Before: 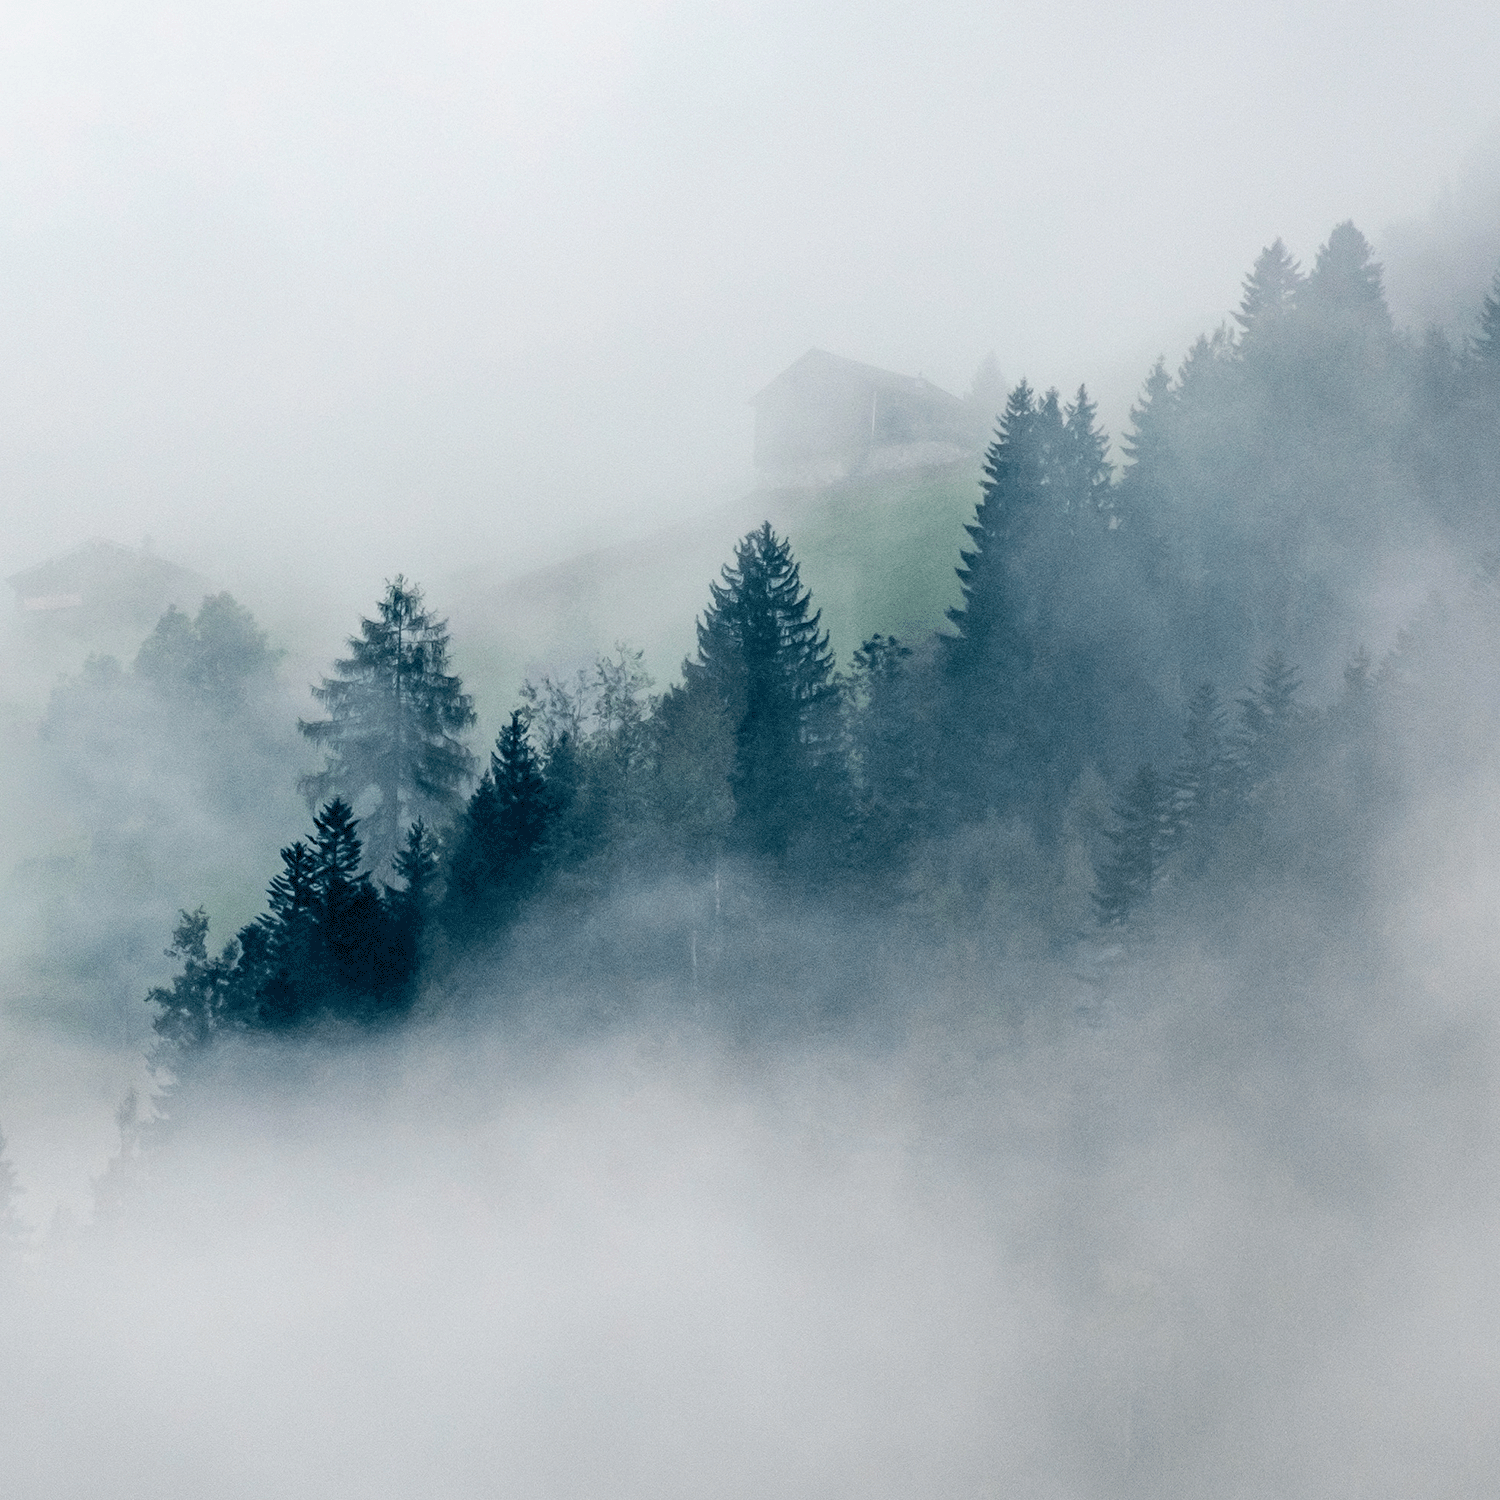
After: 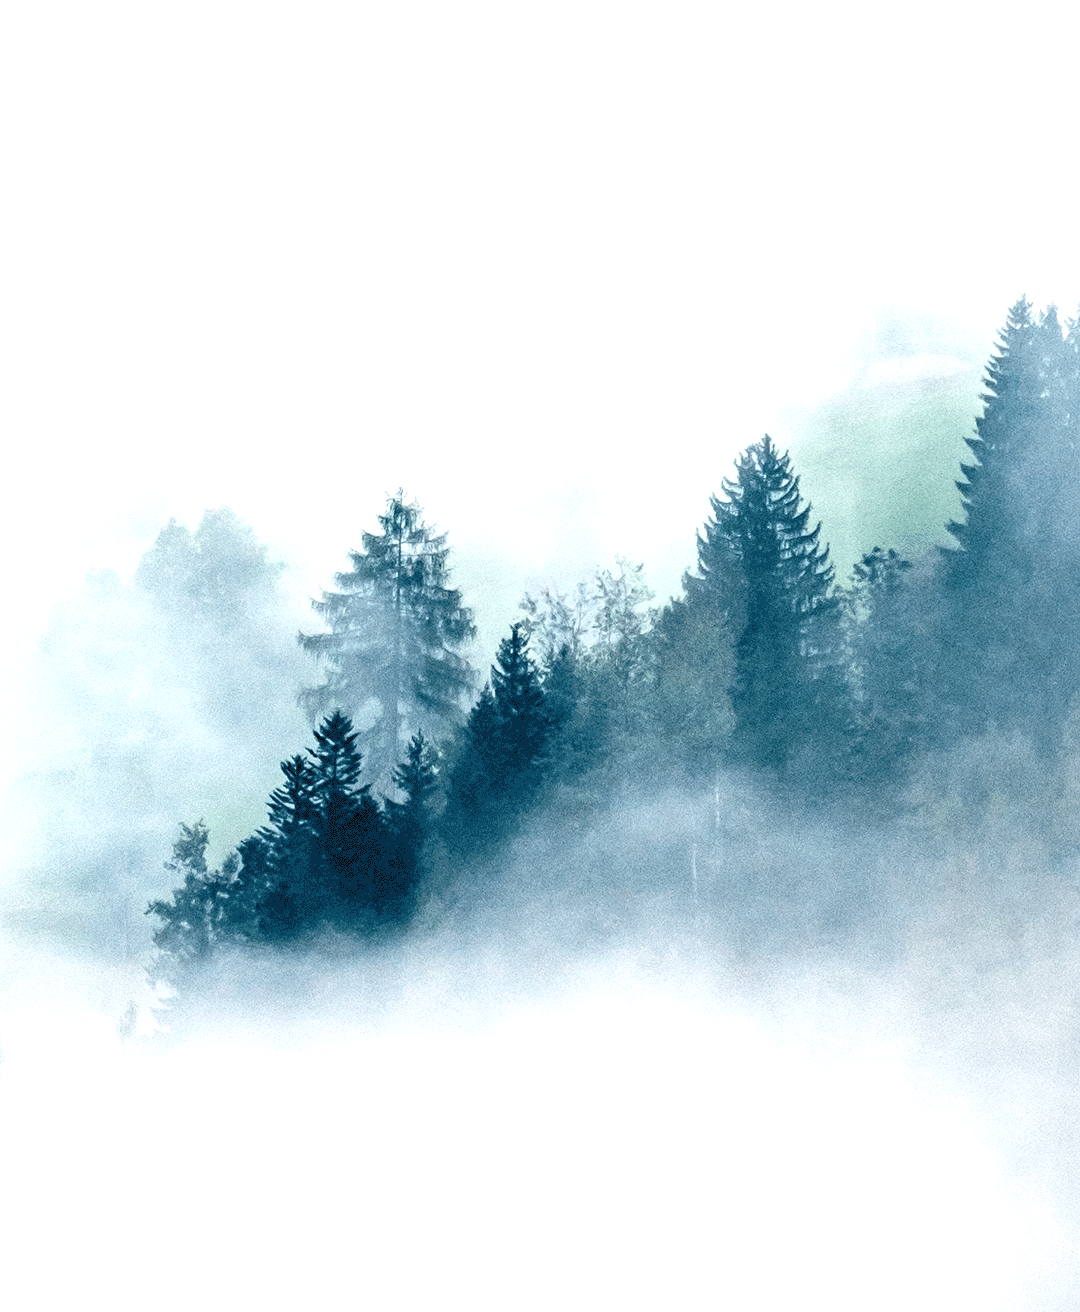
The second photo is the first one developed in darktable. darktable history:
crop: top 5.803%, right 27.864%, bottom 5.804%
exposure: black level correction 0, exposure 1.2 EV, compensate highlight preservation false
tone equalizer: -7 EV 0.13 EV, smoothing diameter 25%, edges refinement/feathering 10, preserve details guided filter
